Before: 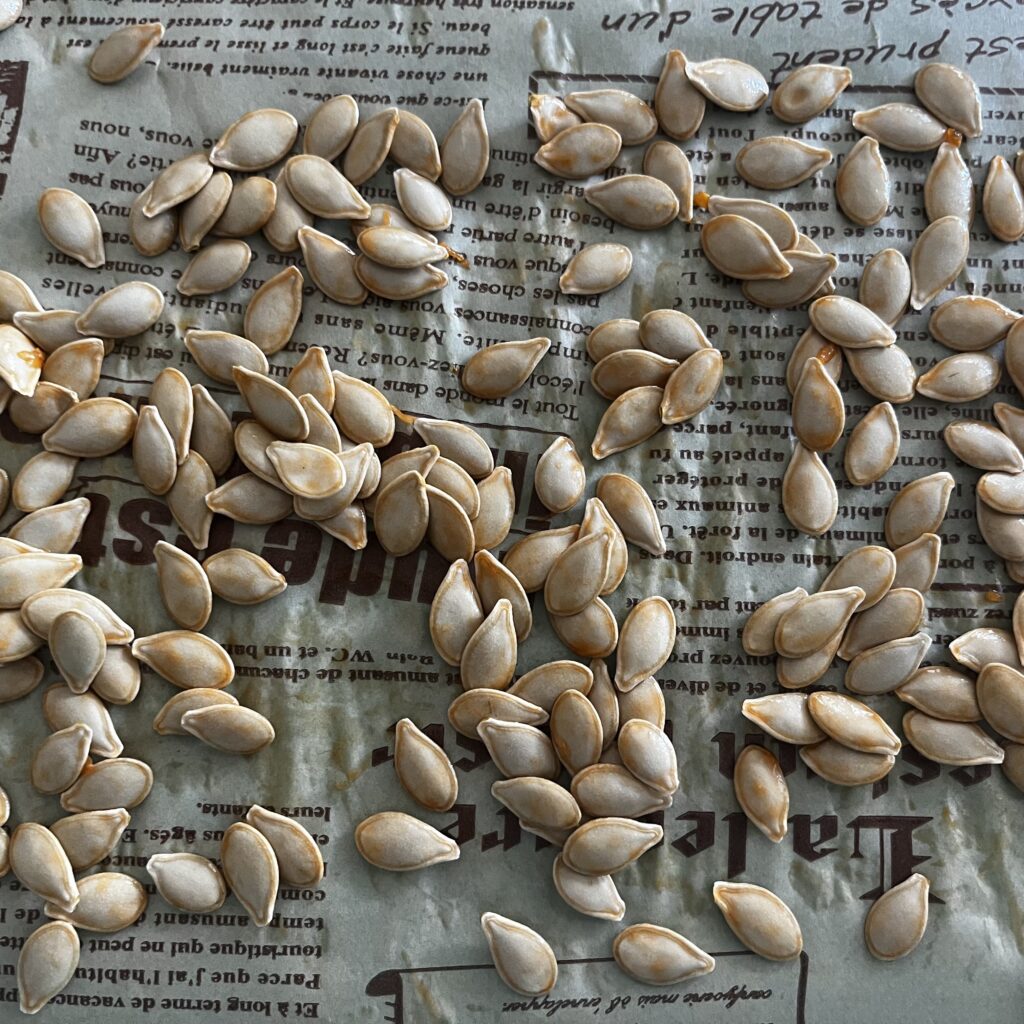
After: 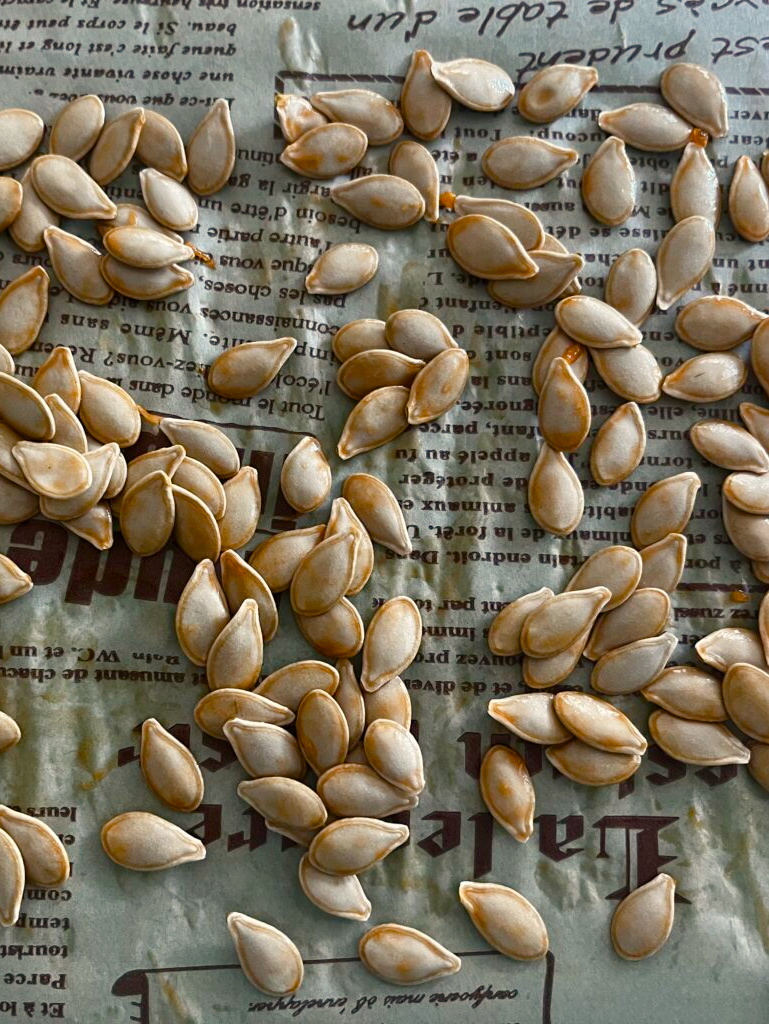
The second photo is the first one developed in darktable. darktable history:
crop and rotate: left 24.84%
color balance rgb: highlights gain › chroma 3.044%, highlights gain › hue 76.3°, linear chroma grading › global chroma 14.595%, perceptual saturation grading › global saturation 20%, perceptual saturation grading › highlights -49.426%, perceptual saturation grading › shadows 25.922%, global vibrance 9.268%
